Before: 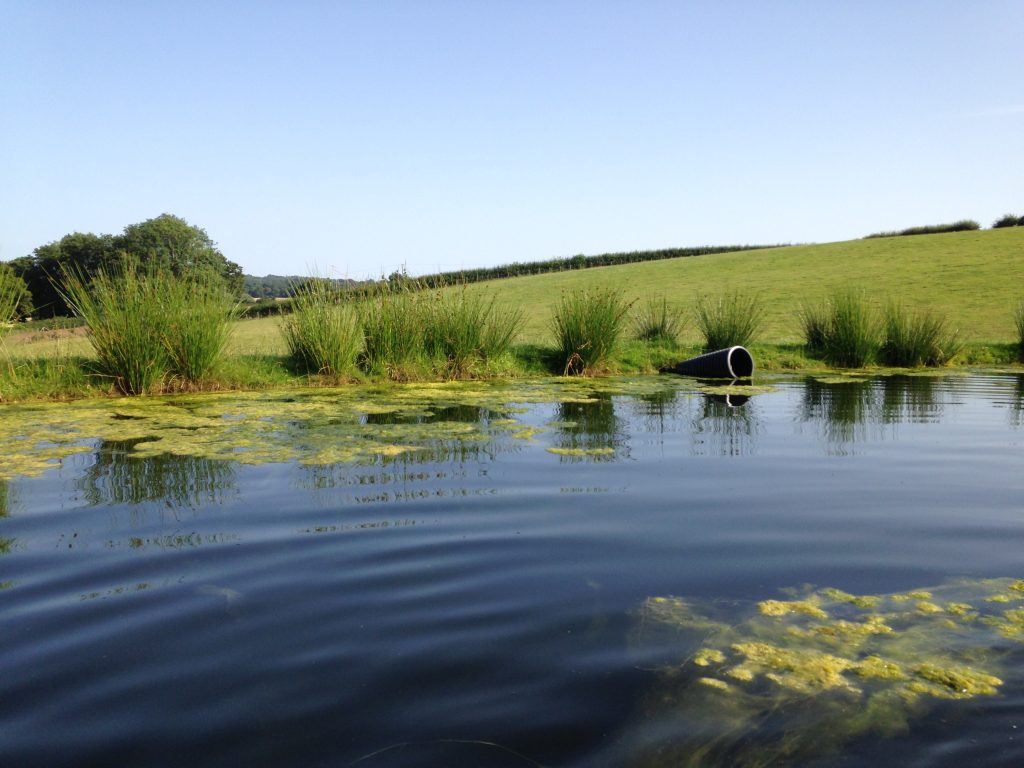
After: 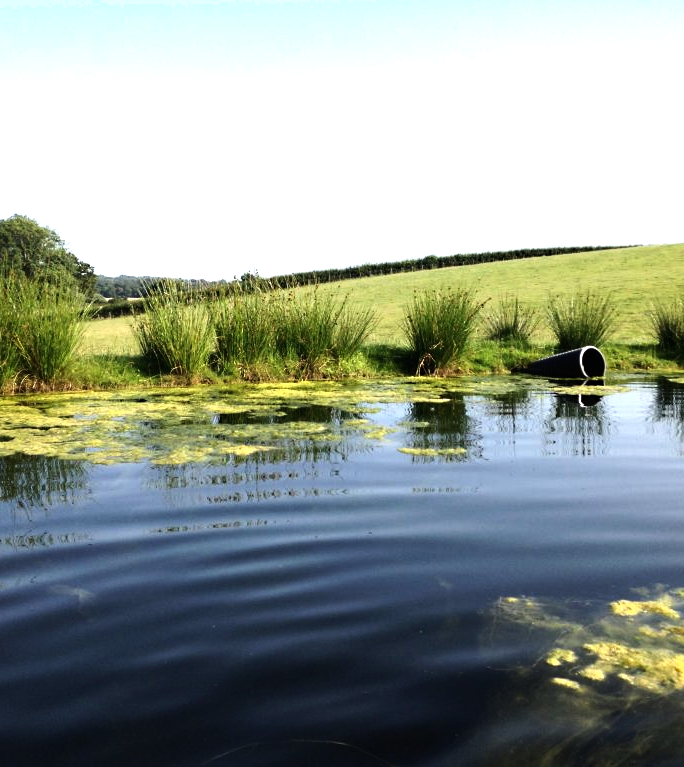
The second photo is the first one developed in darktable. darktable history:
shadows and highlights: shadows -0.327, highlights 39.28
crop and rotate: left 14.462%, right 18.657%
tone equalizer: -8 EV -1.09 EV, -7 EV -1.02 EV, -6 EV -0.885 EV, -5 EV -0.613 EV, -3 EV 0.544 EV, -2 EV 0.844 EV, -1 EV 1.01 EV, +0 EV 1.07 EV, edges refinement/feathering 500, mask exposure compensation -1.57 EV, preserve details no
sharpen: radius 5.339, amount 0.313, threshold 26.731
